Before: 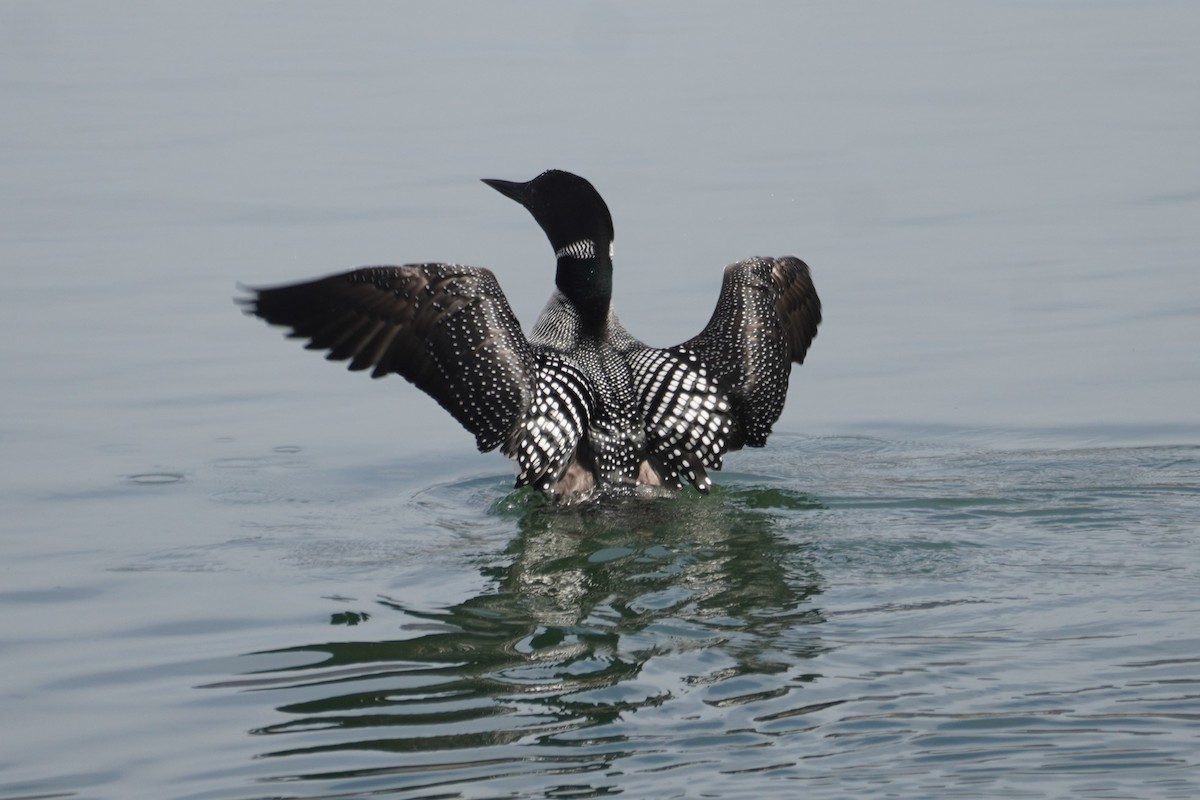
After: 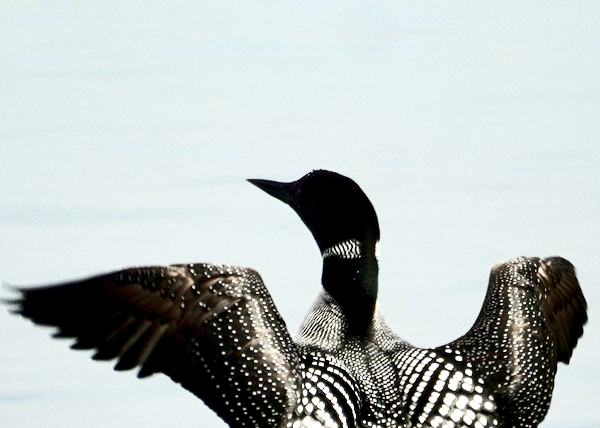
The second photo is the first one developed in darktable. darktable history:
grain: coarseness 0.09 ISO
crop: left 19.556%, right 30.401%, bottom 46.458%
contrast brightness saturation: contrast 0.28
shadows and highlights: shadows 25, highlights -48, soften with gaussian
exposure: black level correction 0.011, exposure 1.088 EV, compensate exposure bias true, compensate highlight preservation false
white balance: emerald 1
color balance: mode lift, gamma, gain (sRGB), lift [1.04, 1, 1, 0.97], gamma [1.01, 1, 1, 0.97], gain [0.96, 1, 1, 0.97]
